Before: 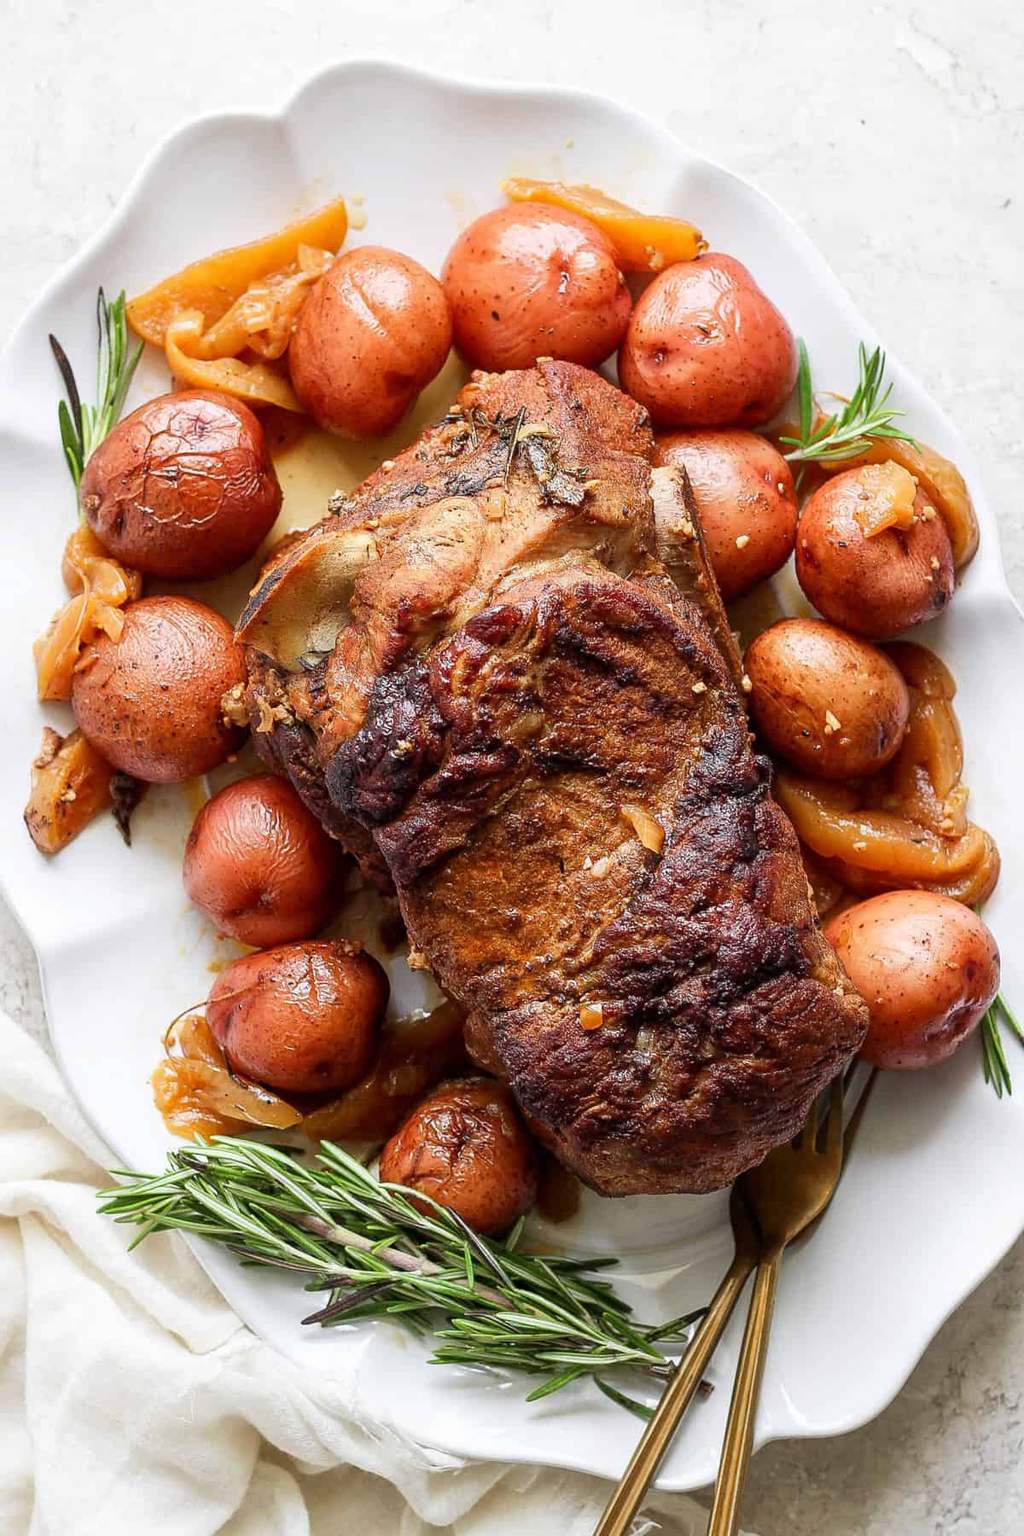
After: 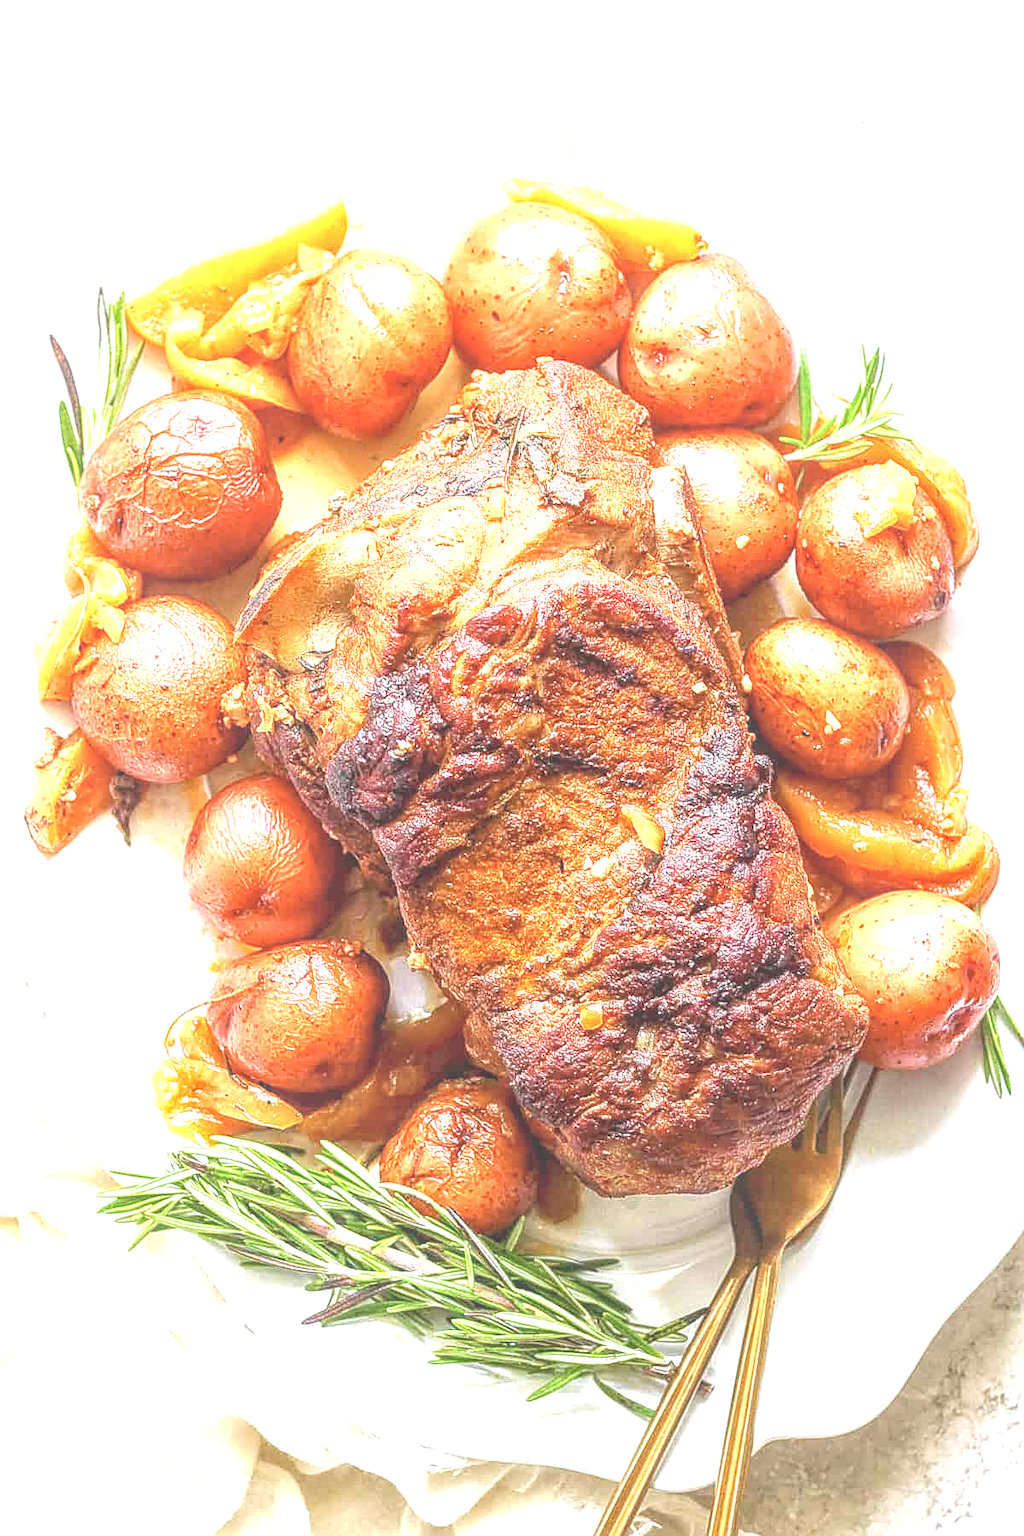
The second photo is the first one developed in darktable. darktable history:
sharpen: on, module defaults
exposure: black level correction 0, exposure 1.123 EV, compensate highlight preservation false
velvia: strength 15.57%
local contrast: highlights 73%, shadows 20%, midtone range 0.195
